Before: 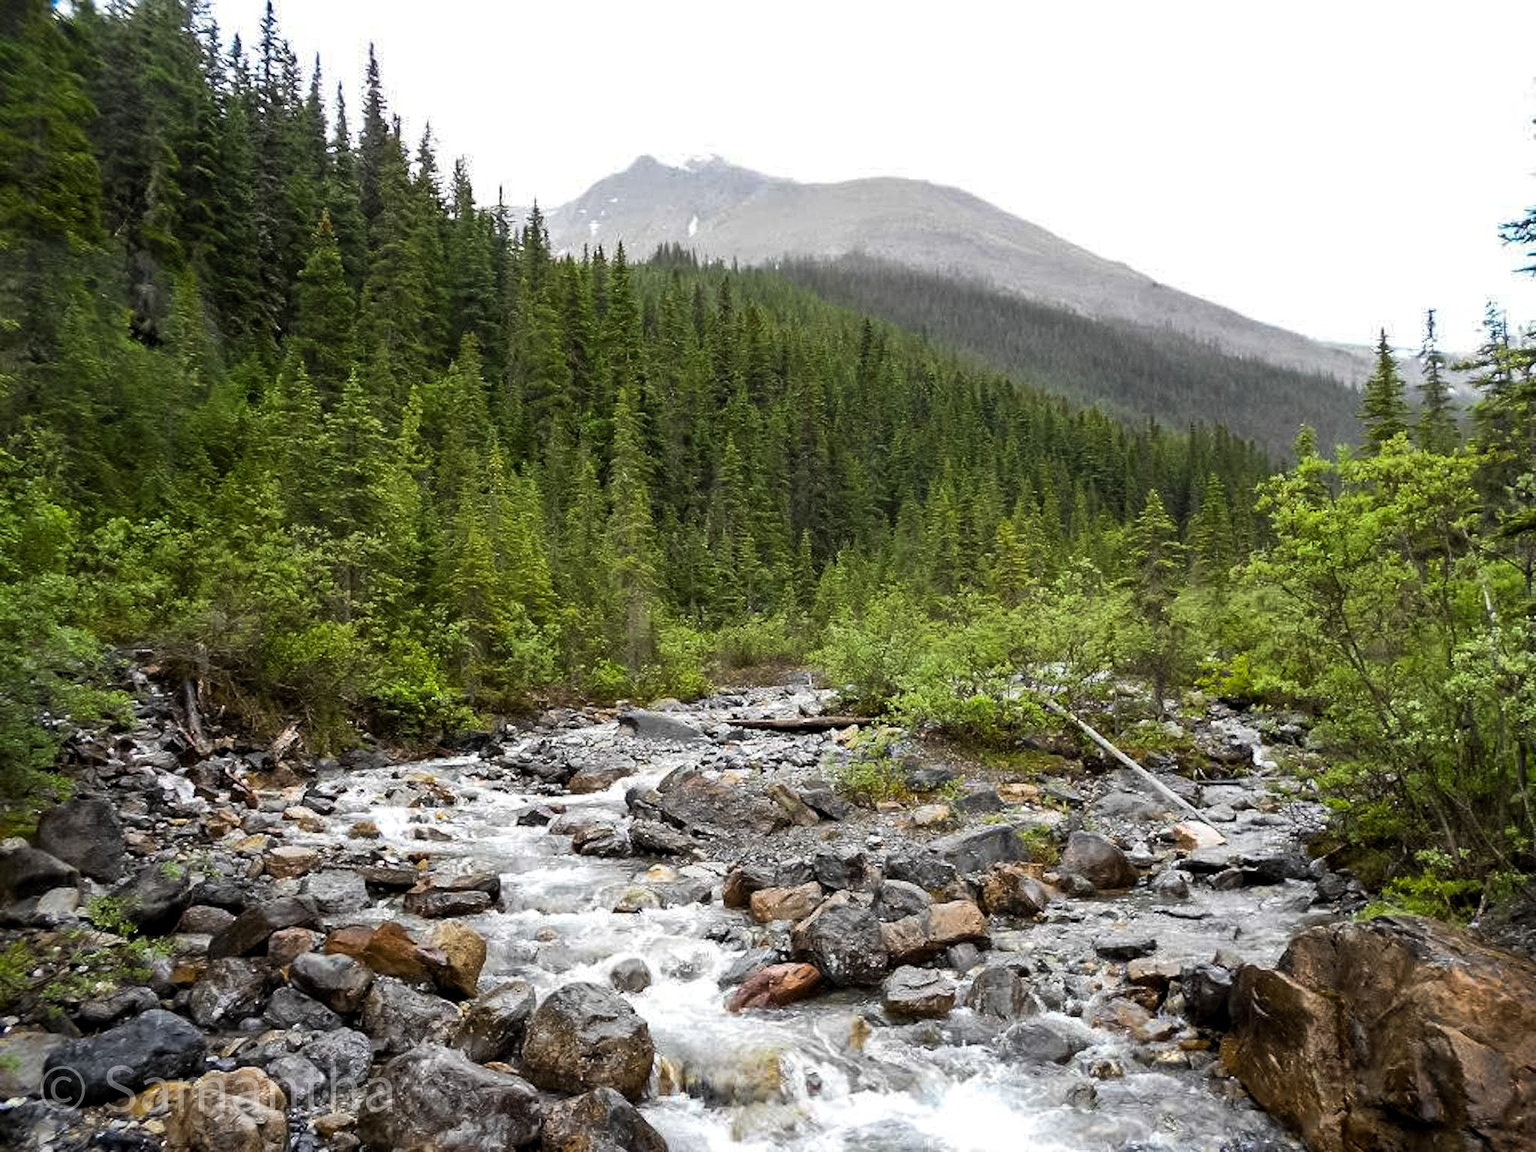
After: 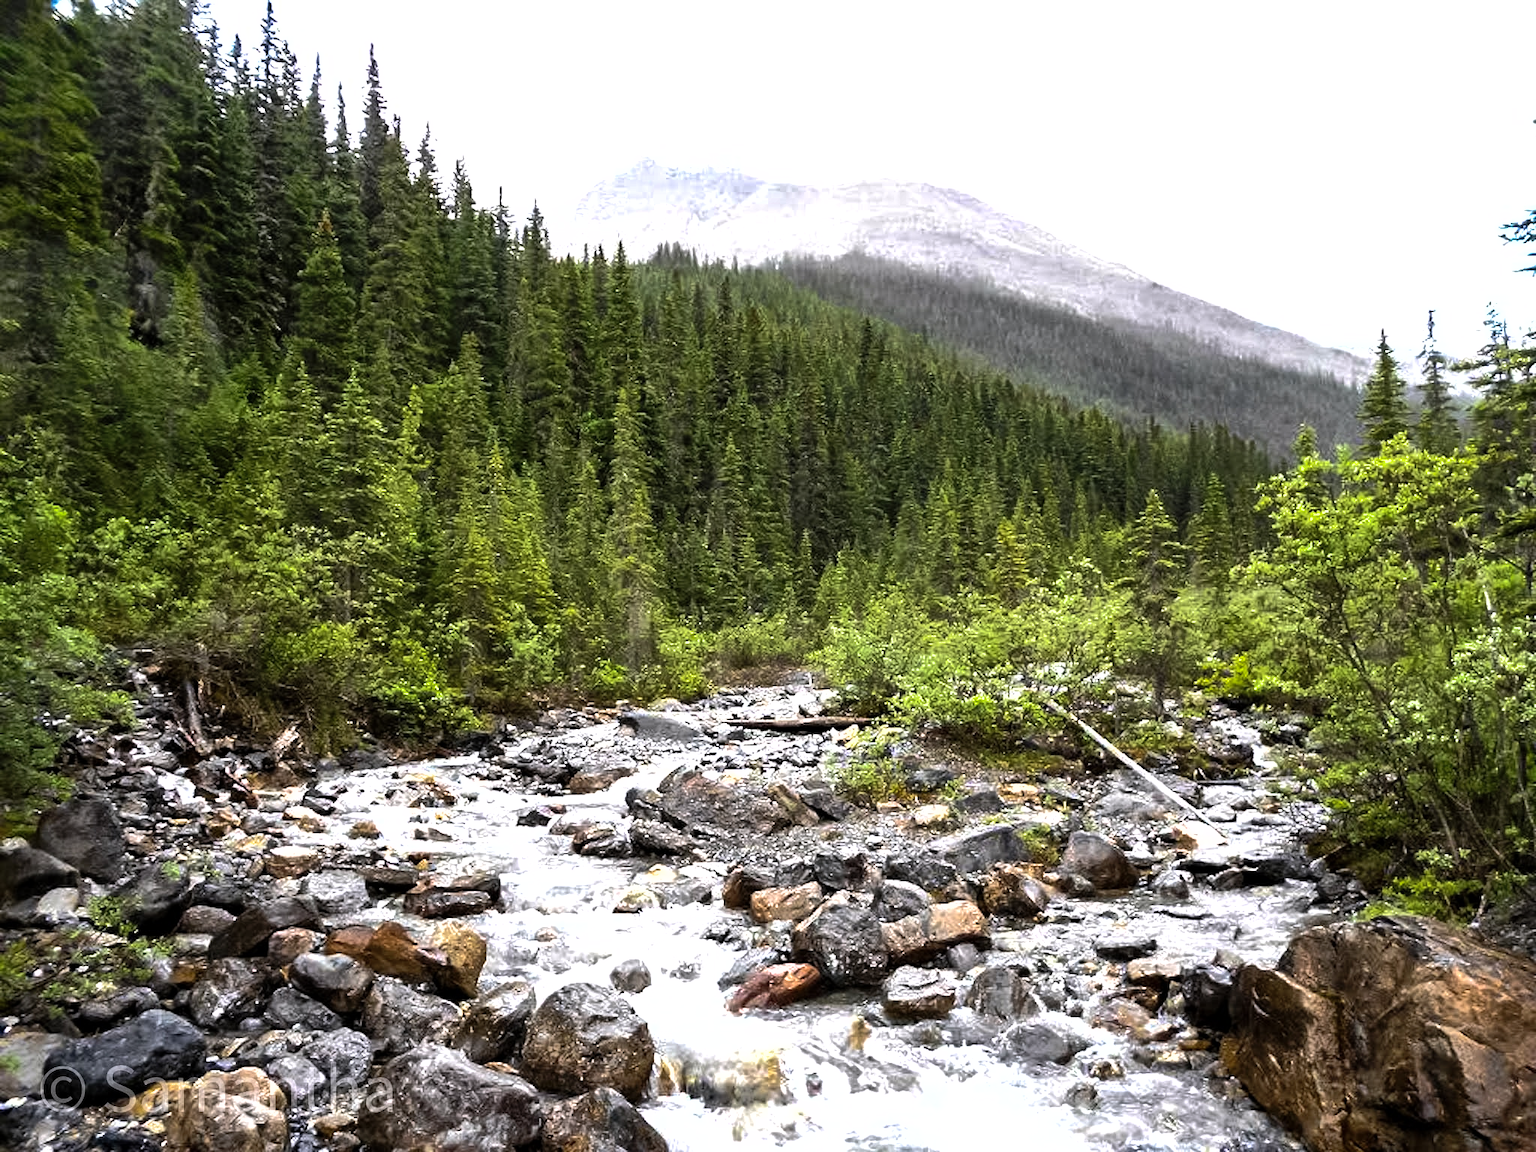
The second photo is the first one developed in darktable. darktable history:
shadows and highlights: on, module defaults
tone equalizer: -8 EV -1.08 EV, -7 EV -1.01 EV, -6 EV -0.867 EV, -5 EV -0.578 EV, -3 EV 0.578 EV, -2 EV 0.867 EV, -1 EV 1.01 EV, +0 EV 1.08 EV, edges refinement/feathering 500, mask exposure compensation -1.57 EV, preserve details no
white balance: red 1.009, blue 1.027
